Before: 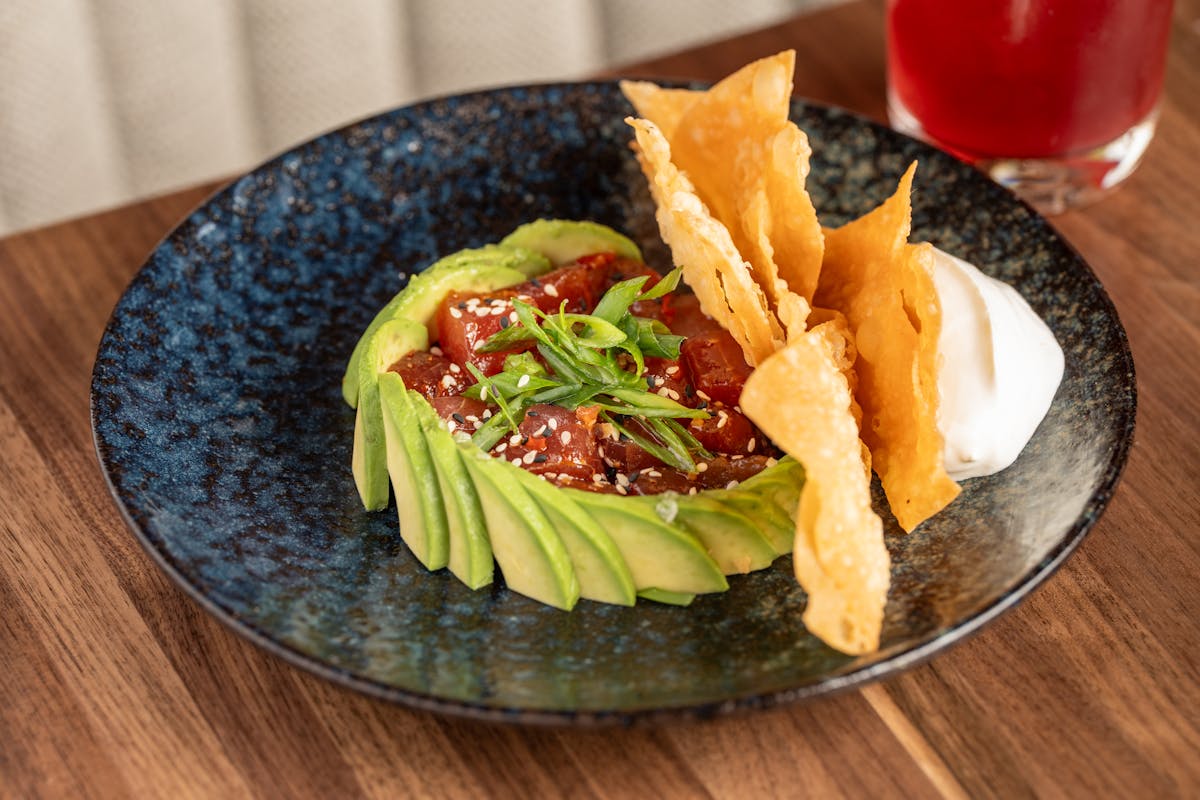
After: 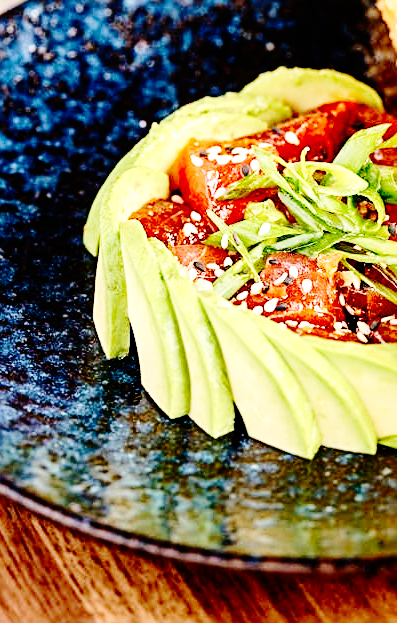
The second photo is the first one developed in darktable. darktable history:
base curve: curves: ch0 [(0, 0) (0.036, 0.01) (0.123, 0.254) (0.258, 0.504) (0.507, 0.748) (1, 1)], preserve colors none
velvia: on, module defaults
exposure: black level correction 0, exposure 0.591 EV, compensate exposure bias true, compensate highlight preservation false
contrast brightness saturation: contrast 0.14
crop and rotate: left 21.59%, top 19.089%, right 45.317%, bottom 2.996%
color calibration: gray › normalize channels true, illuminant as shot in camera, x 0.358, y 0.373, temperature 4628.91 K, gamut compression 0.022
sharpen: radius 2.789
